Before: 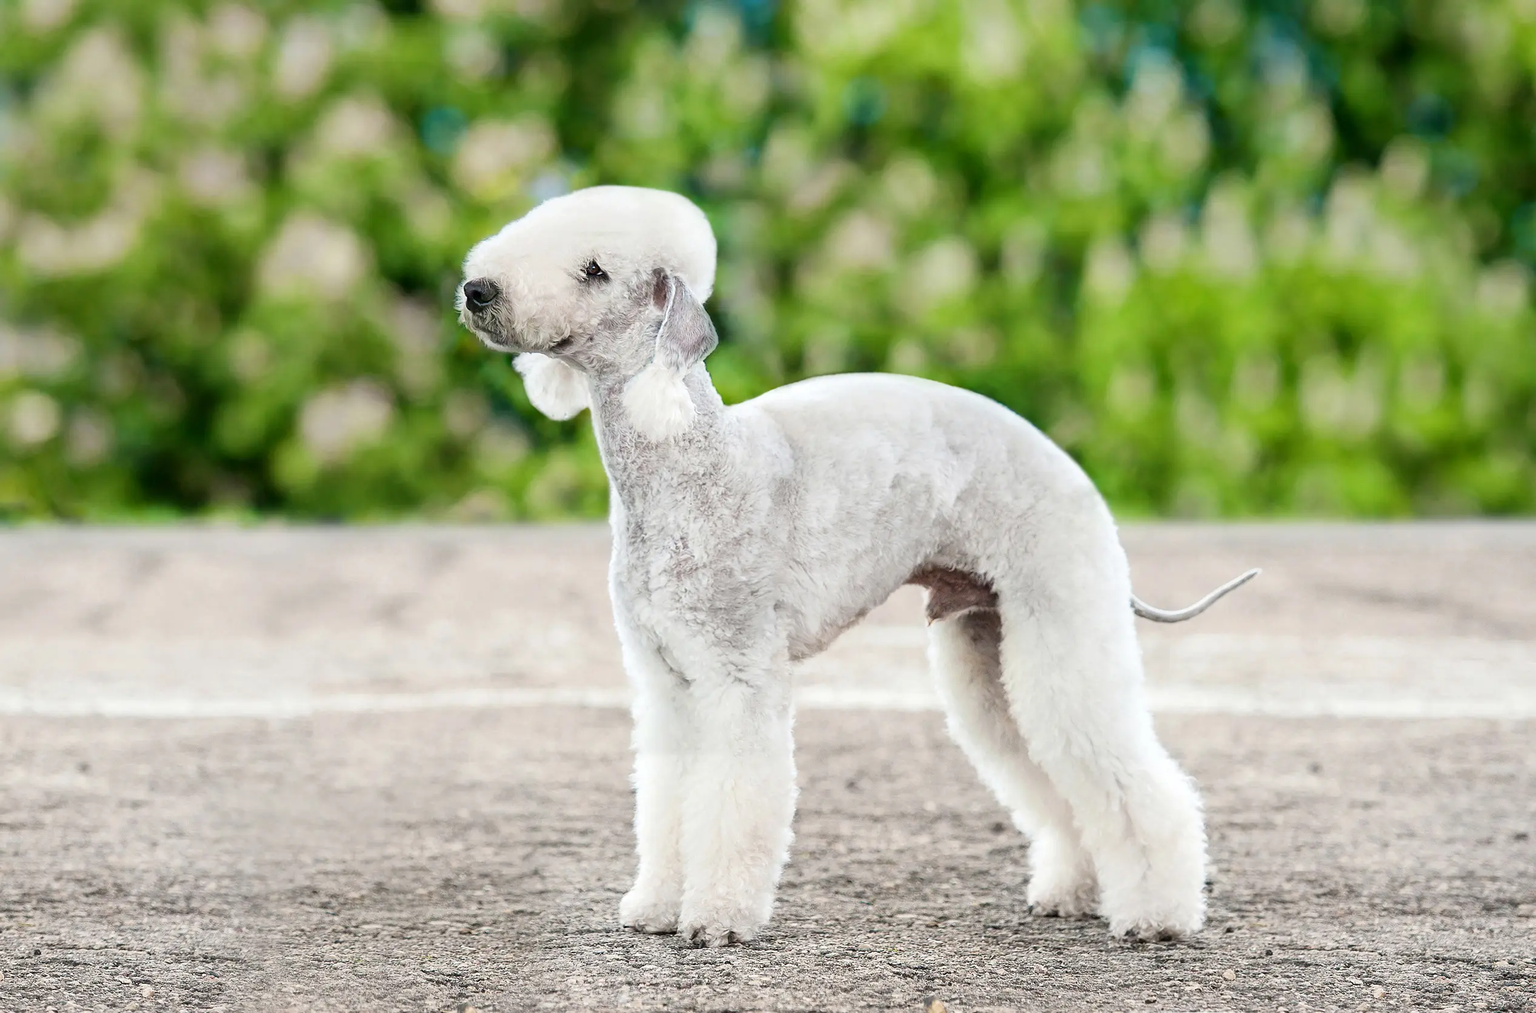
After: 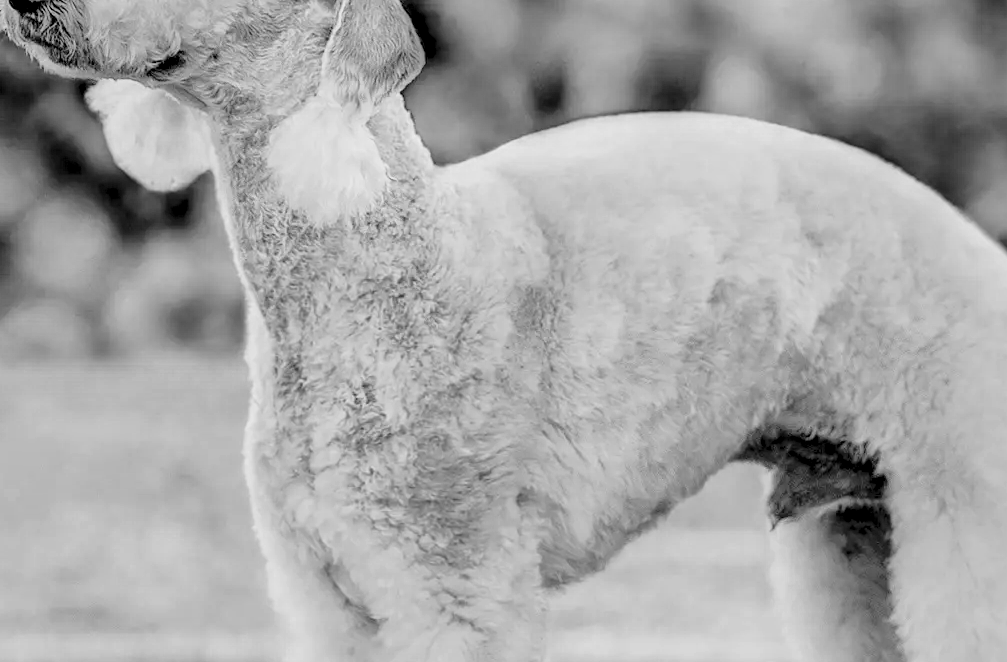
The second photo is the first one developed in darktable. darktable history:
filmic rgb: black relative exposure -5.01 EV, white relative exposure 3.96 EV, threshold 2.99 EV, hardness 2.88, contrast 1.299, highlights saturation mix -29.56%, enable highlight reconstruction true
color zones: curves: ch0 [(0.002, 0.593) (0.143, 0.417) (0.285, 0.541) (0.455, 0.289) (0.608, 0.327) (0.727, 0.283) (0.869, 0.571) (1, 0.603)]; ch1 [(0, 0) (0.143, 0) (0.286, 0) (0.429, 0) (0.571, 0) (0.714, 0) (0.857, 0)]
color balance rgb: highlights gain › chroma 3.657%, highlights gain › hue 59.3°, linear chroma grading › global chroma 6.599%, perceptual saturation grading › global saturation 20%, perceptual saturation grading › highlights -25.616%, perceptual saturation grading › shadows 24.103%, perceptual brilliance grading › mid-tones 9.08%, perceptual brilliance grading › shadows 15.362%, global vibrance 9.717%
exposure: black level correction 0.007, compensate exposure bias true, compensate highlight preservation false
shadows and highlights: on, module defaults
crop: left 30.023%, top 30.142%, right 30.2%, bottom 30.261%
local contrast: highlights 60%, shadows 63%, detail 160%
